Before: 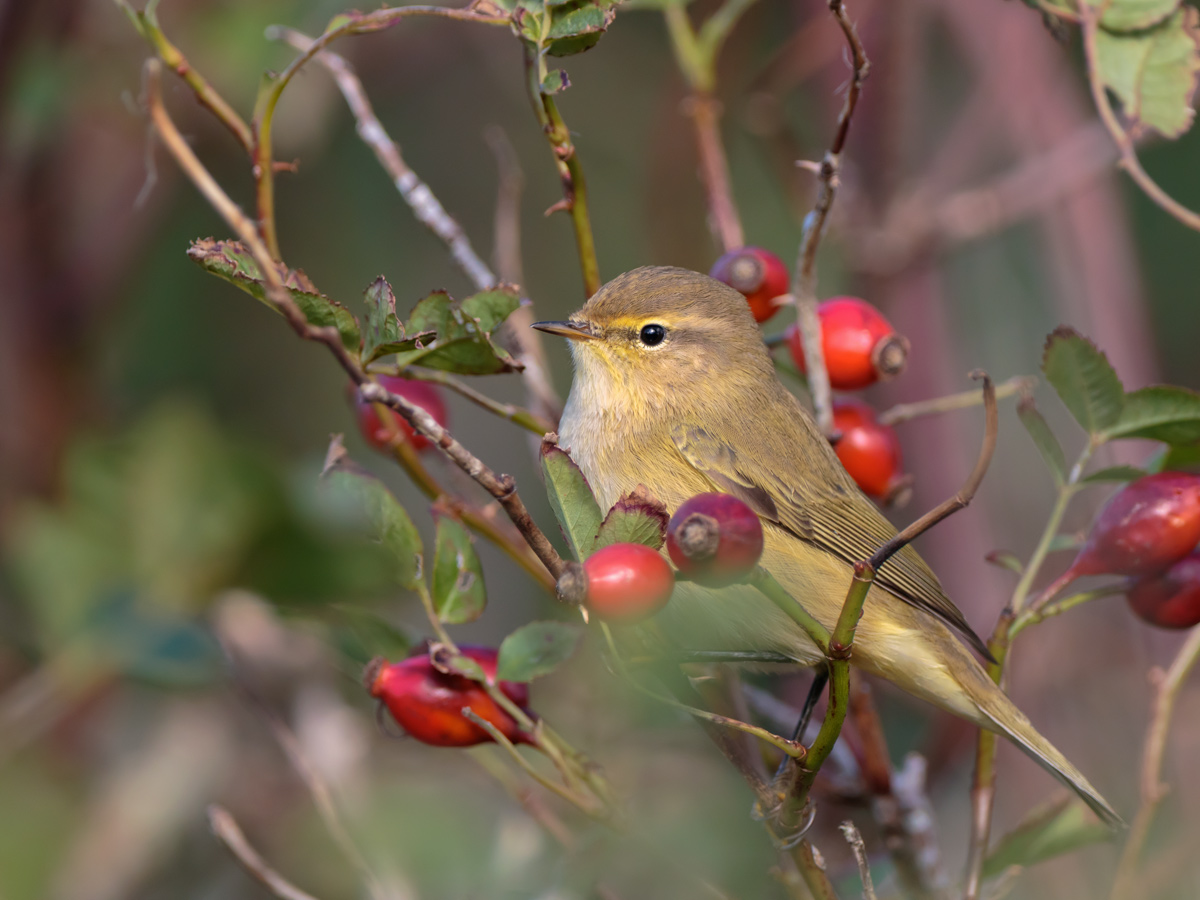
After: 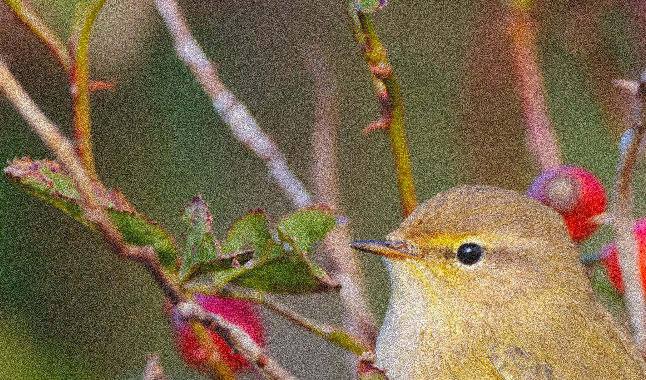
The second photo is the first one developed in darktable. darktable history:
crop: left 15.306%, top 9.065%, right 30.789%, bottom 48.638%
base curve: curves: ch0 [(0, 0) (0.032, 0.025) (0.121, 0.166) (0.206, 0.329) (0.605, 0.79) (1, 1)], preserve colors none
shadows and highlights: radius 100.41, shadows 50.55, highlights -64.36, highlights color adjustment 49.82%, soften with gaussian
tone equalizer: on, module defaults
grain: coarseness 3.75 ISO, strength 100%, mid-tones bias 0%
color calibration: illuminant same as pipeline (D50), x 0.346, y 0.359, temperature 5002.42 K
white balance: emerald 1
local contrast: detail 69%
